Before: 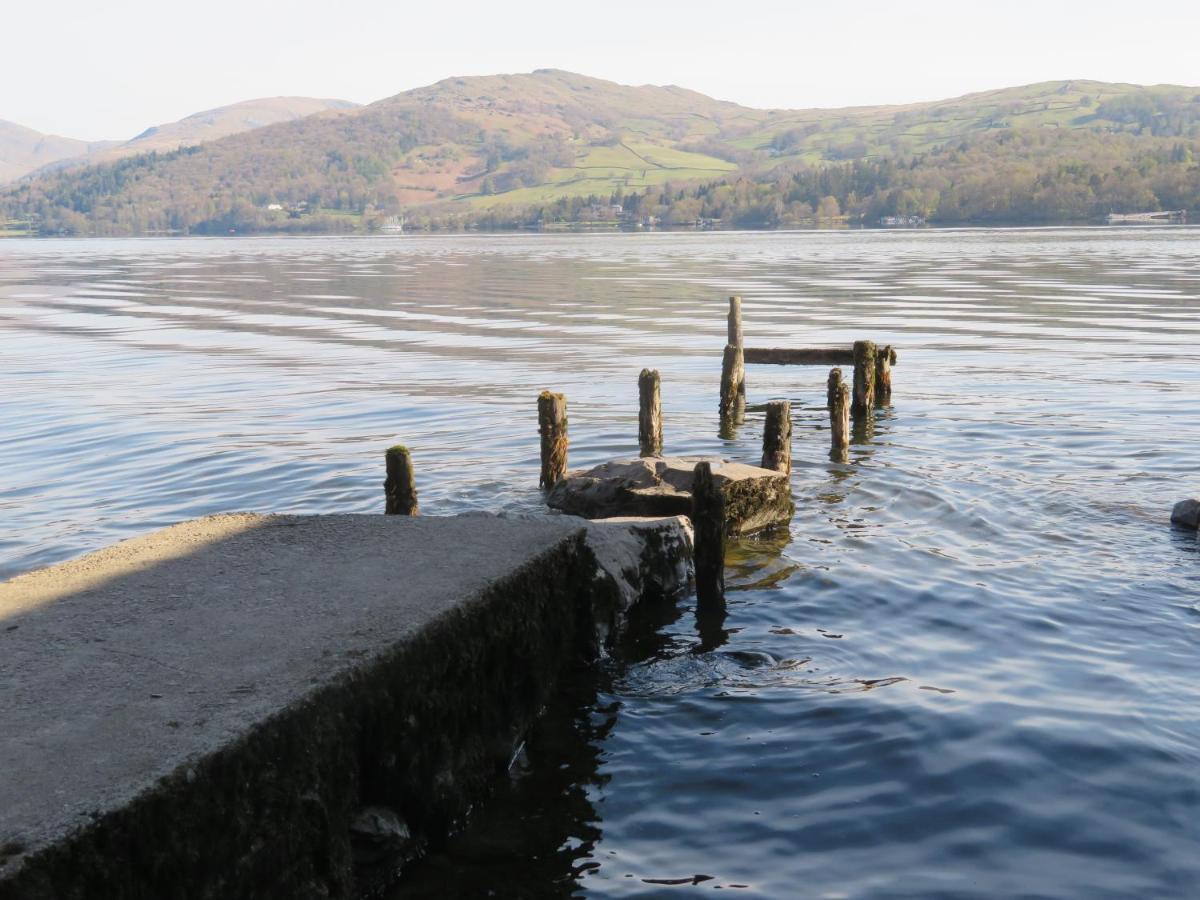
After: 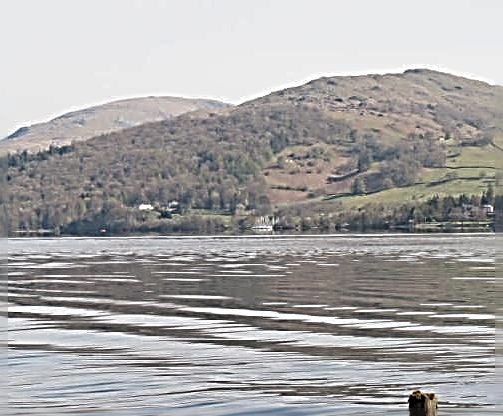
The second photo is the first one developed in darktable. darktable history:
crop and rotate: left 10.817%, top 0.062%, right 47.194%, bottom 53.626%
sharpen: radius 3.158, amount 1.731 | blend: blend mode normal, opacity 100%; mask: uniform (no mask)
color correction: highlights a* 0.003, highlights b* -0.283
levels: levels [0, 0.618, 1]
